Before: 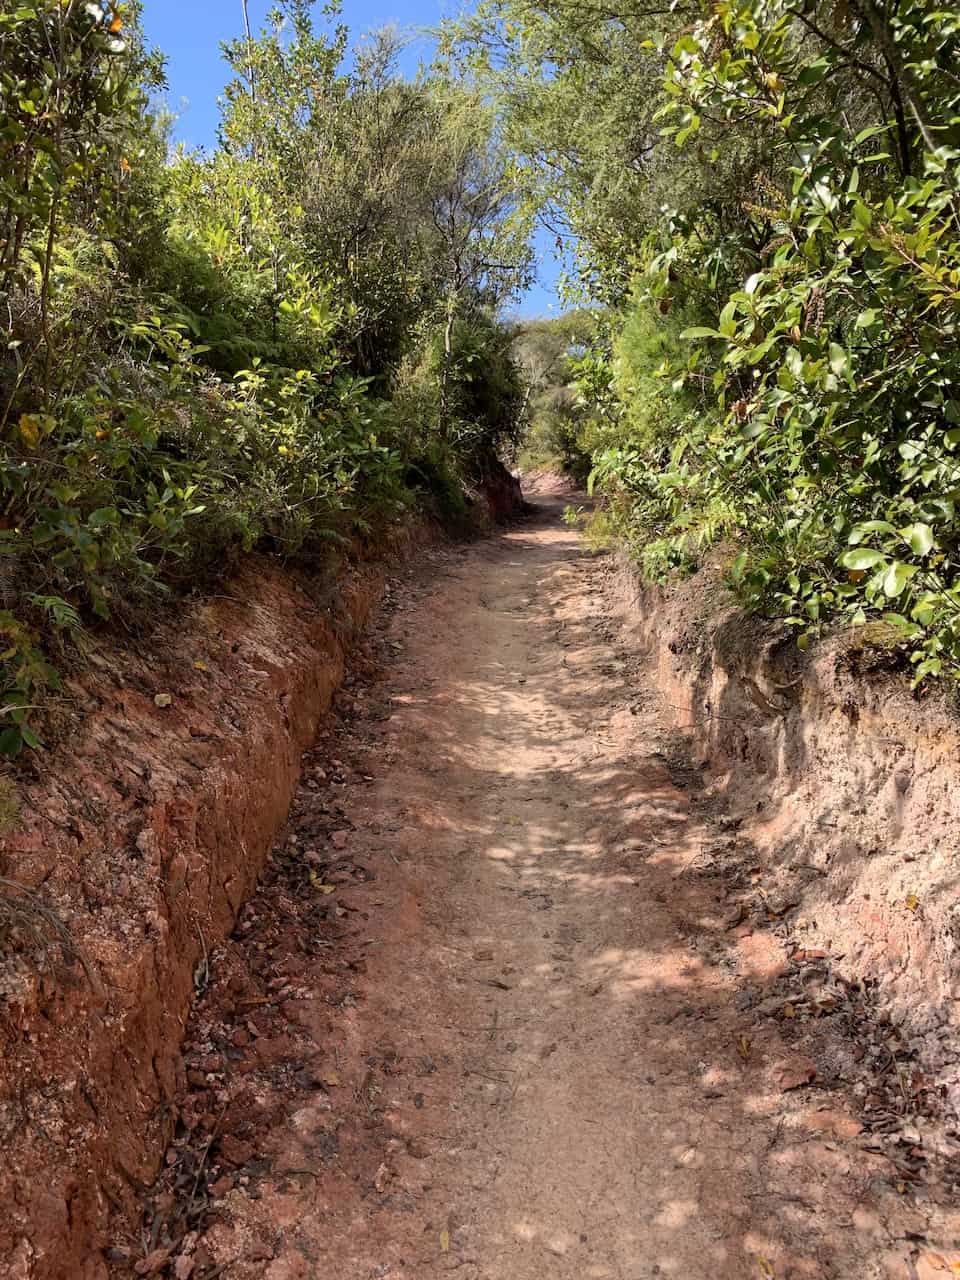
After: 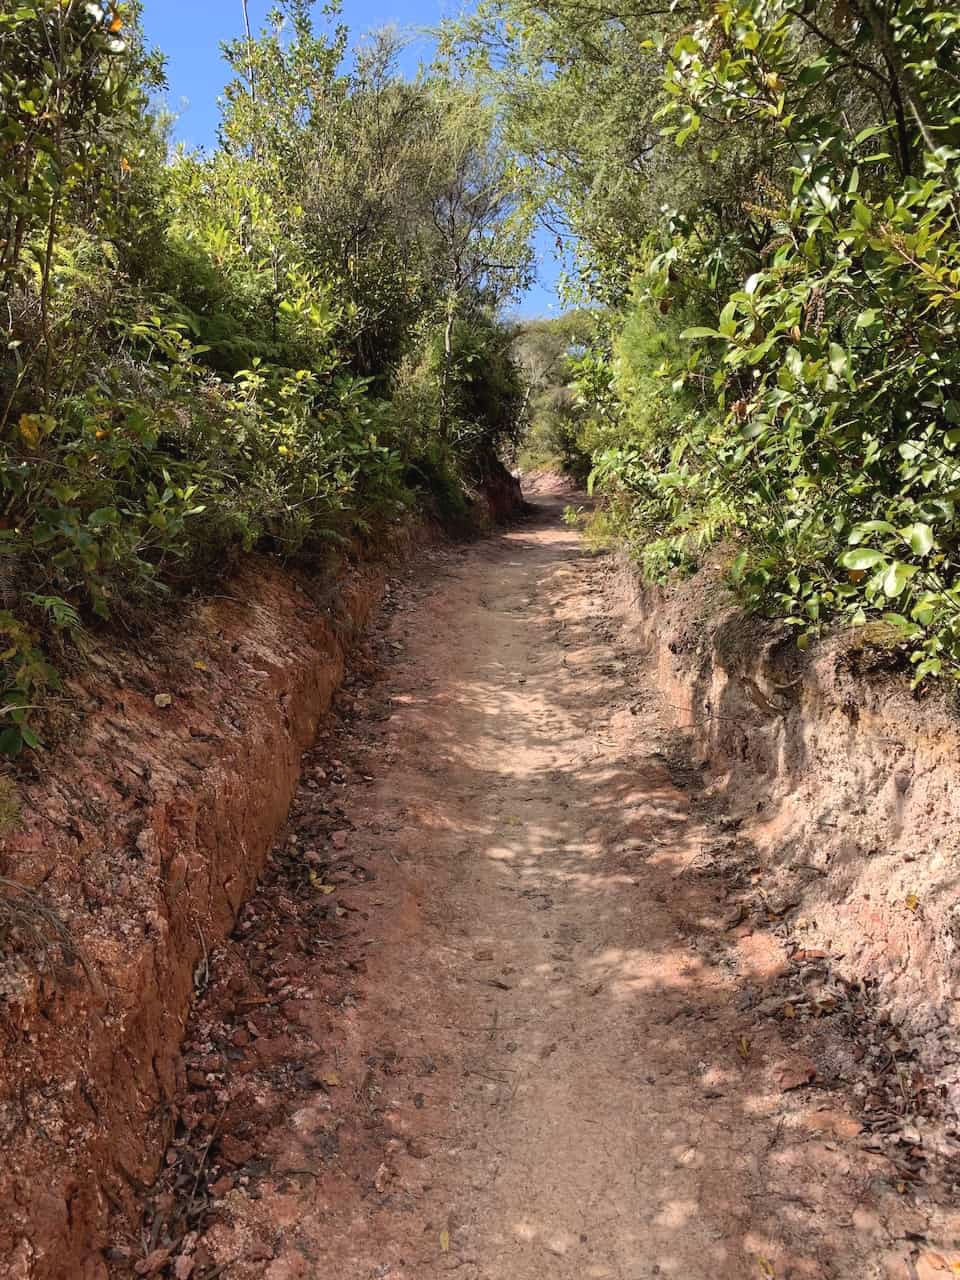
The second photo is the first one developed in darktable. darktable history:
exposure: black level correction -0.003, exposure 0.035 EV, compensate highlight preservation false
